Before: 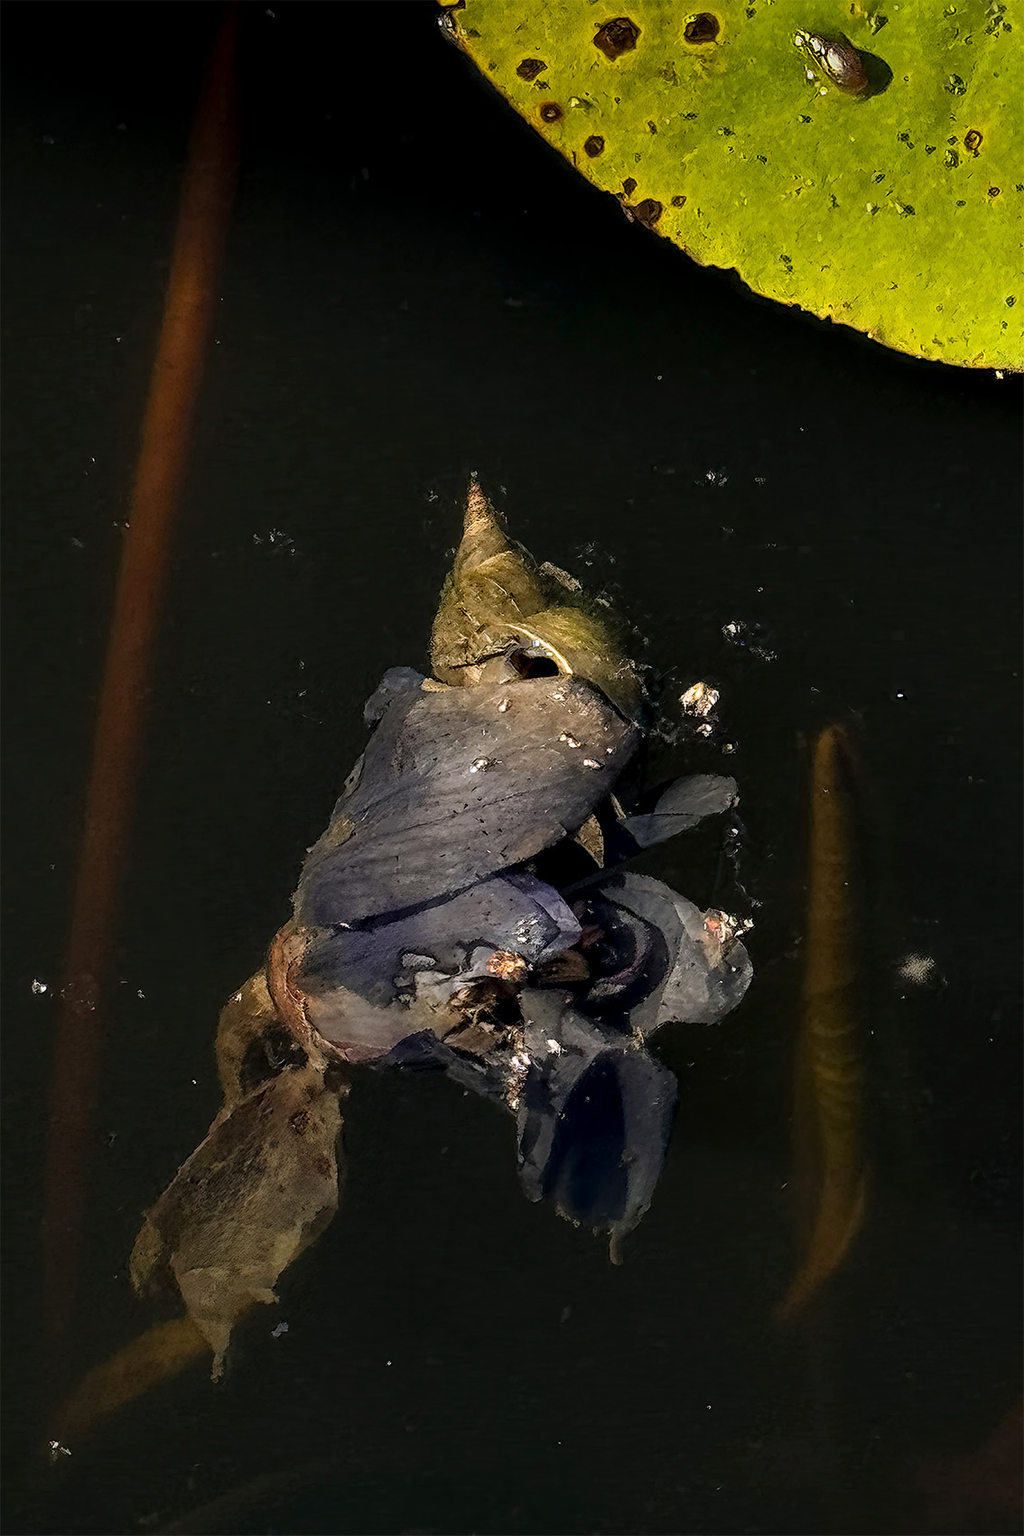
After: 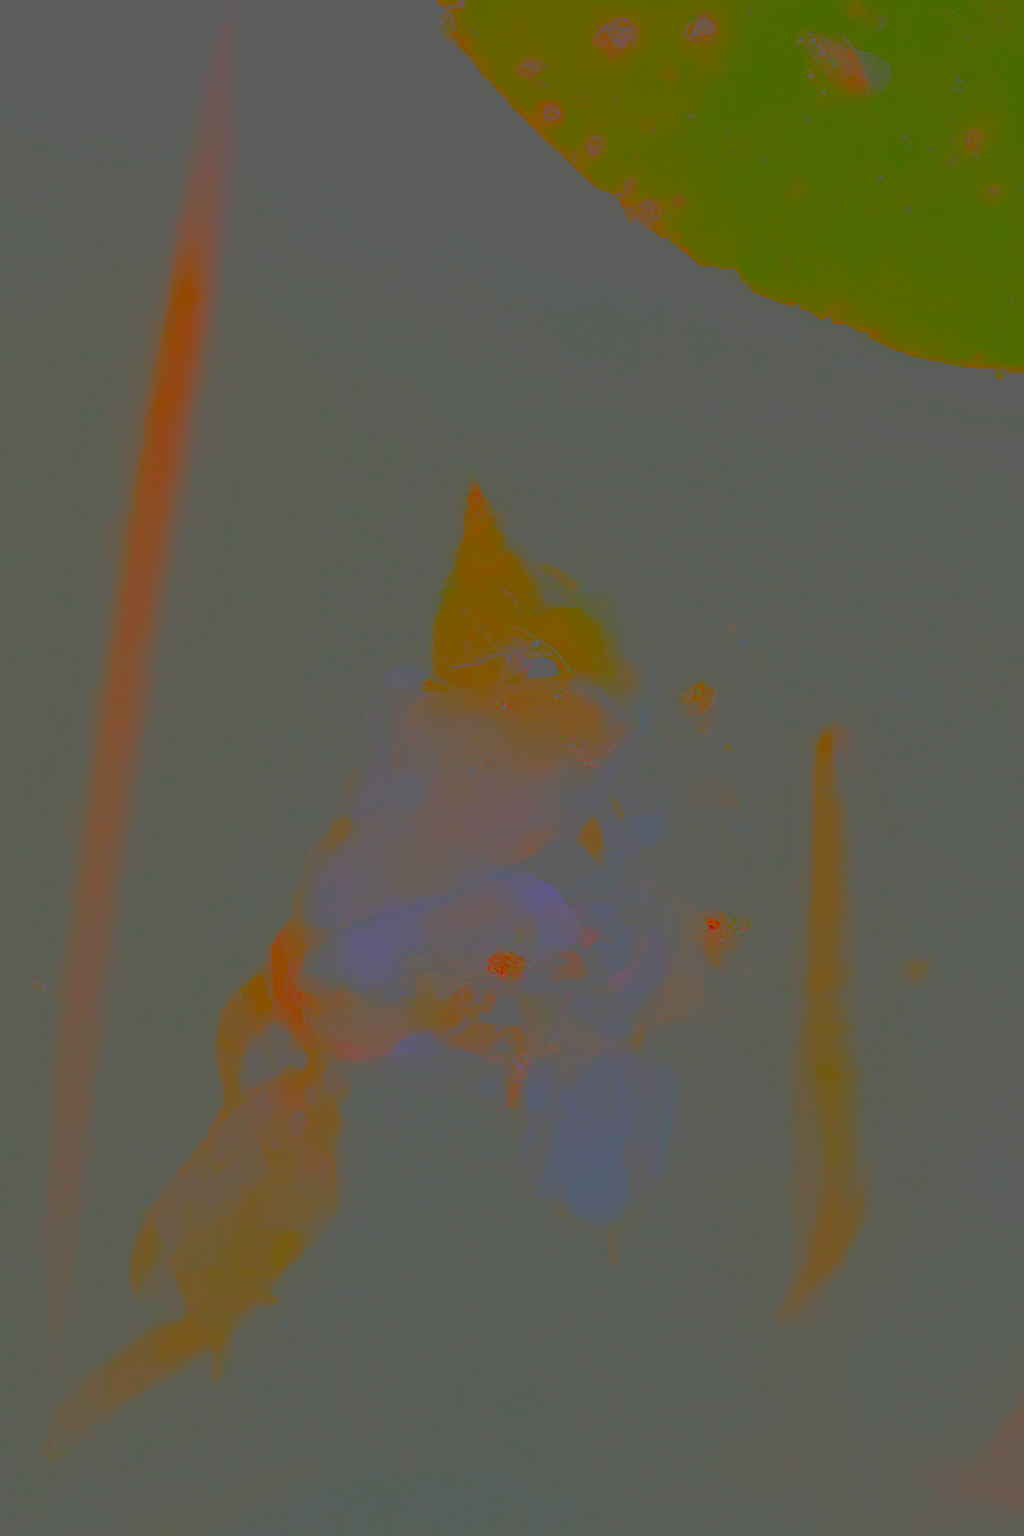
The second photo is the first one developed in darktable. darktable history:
contrast brightness saturation: contrast -0.981, brightness -0.156, saturation 0.757
